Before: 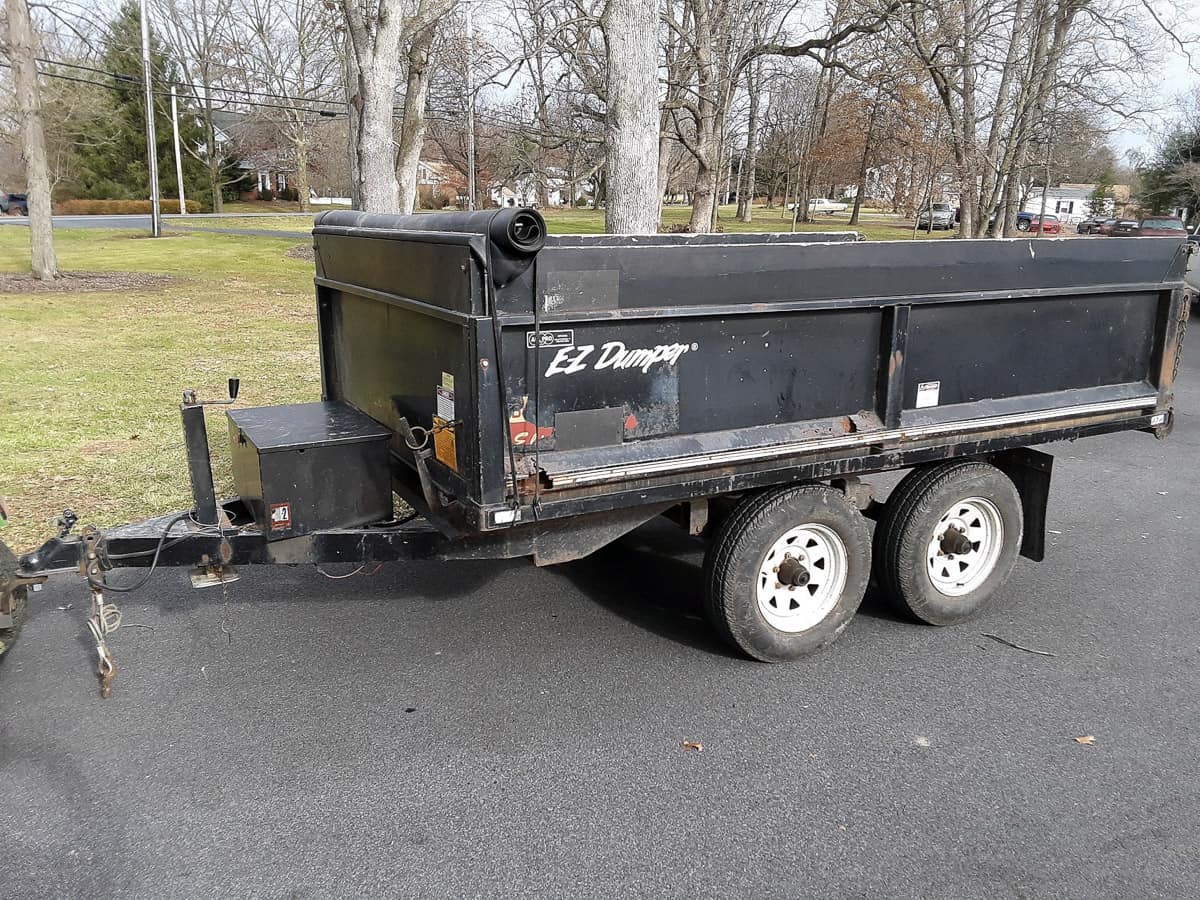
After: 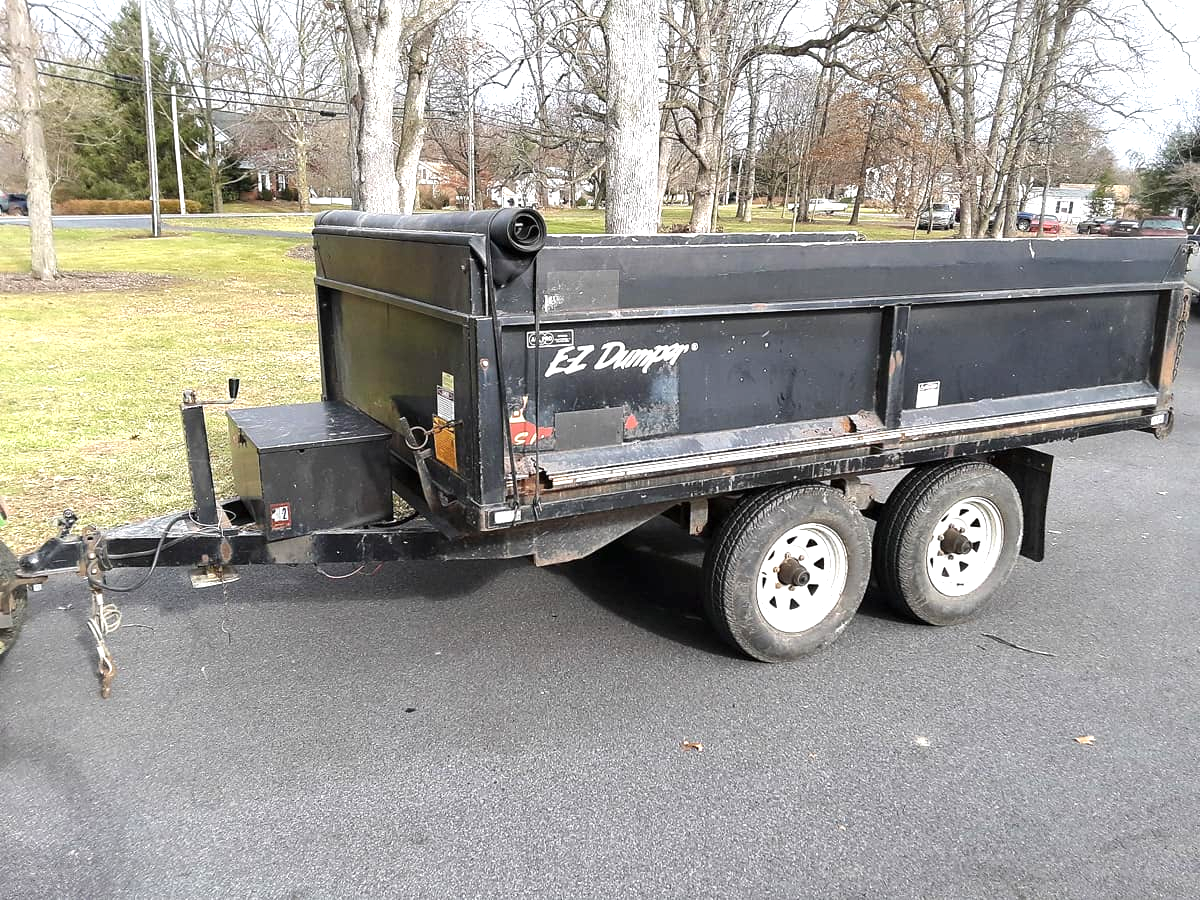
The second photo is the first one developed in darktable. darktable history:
exposure: black level correction 0, exposure 0.703 EV, compensate highlight preservation false
tone equalizer: edges refinement/feathering 500, mask exposure compensation -1.57 EV, preserve details no
